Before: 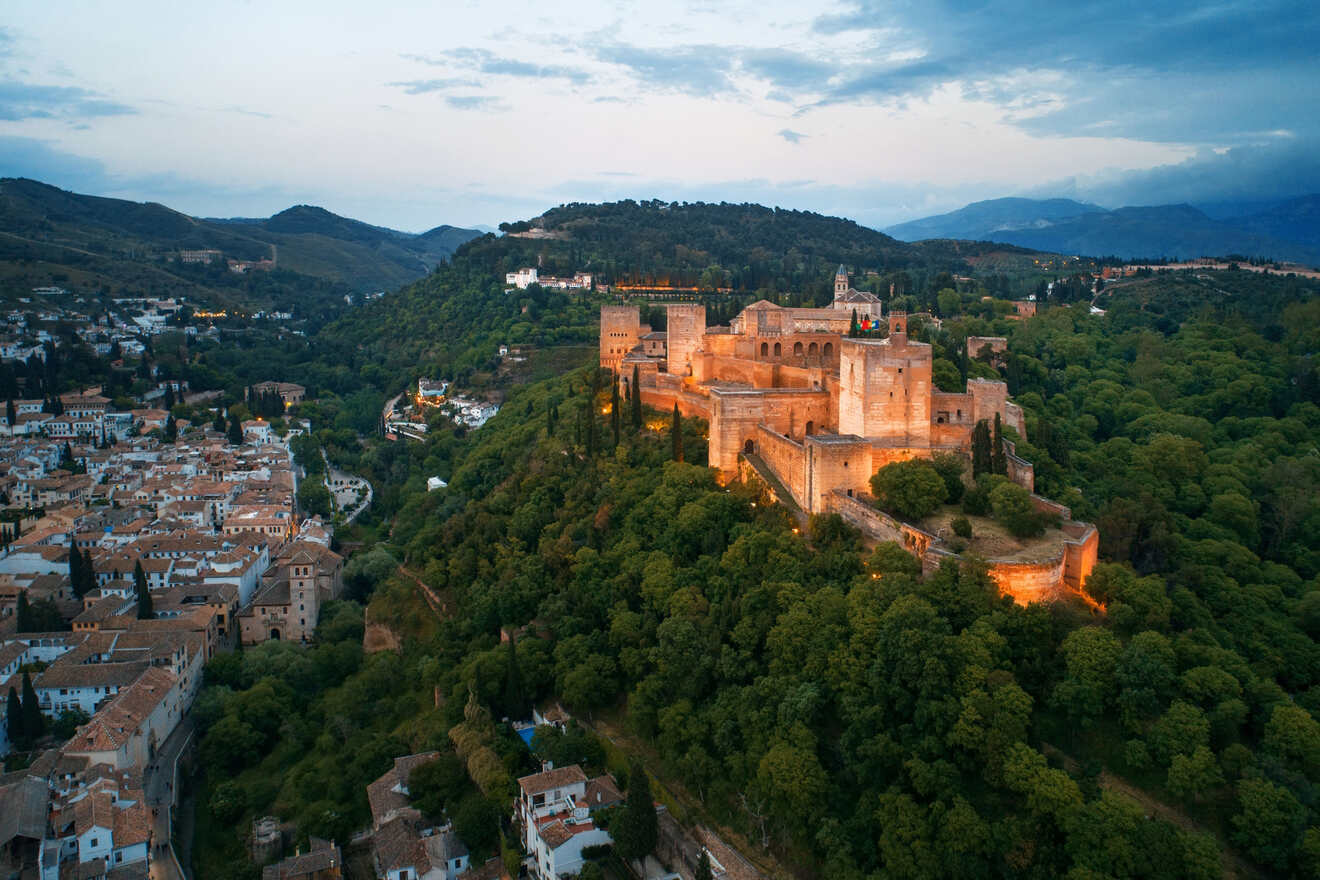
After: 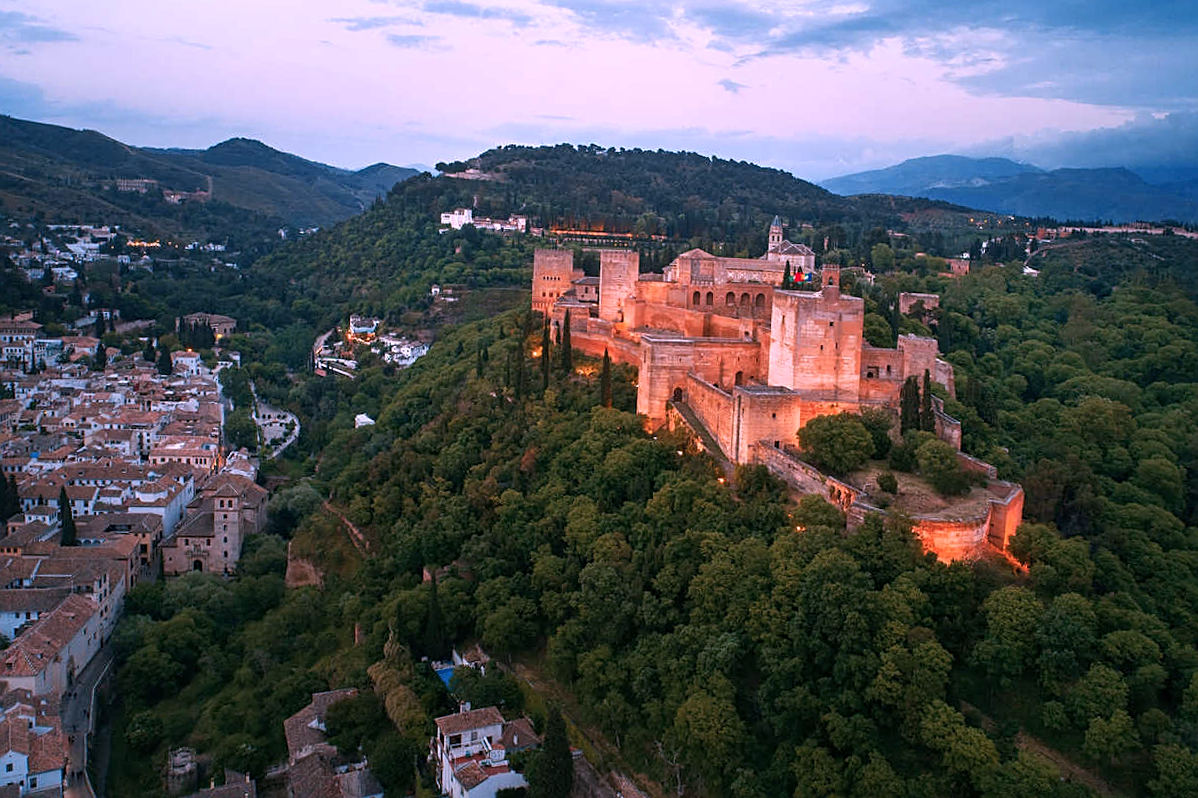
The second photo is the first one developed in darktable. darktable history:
crop and rotate: angle -2°, left 3.101%, top 4.076%, right 1.427%, bottom 0.518%
color correction: highlights a* 15.89, highlights b* -20.05
sharpen: amount 0.495
